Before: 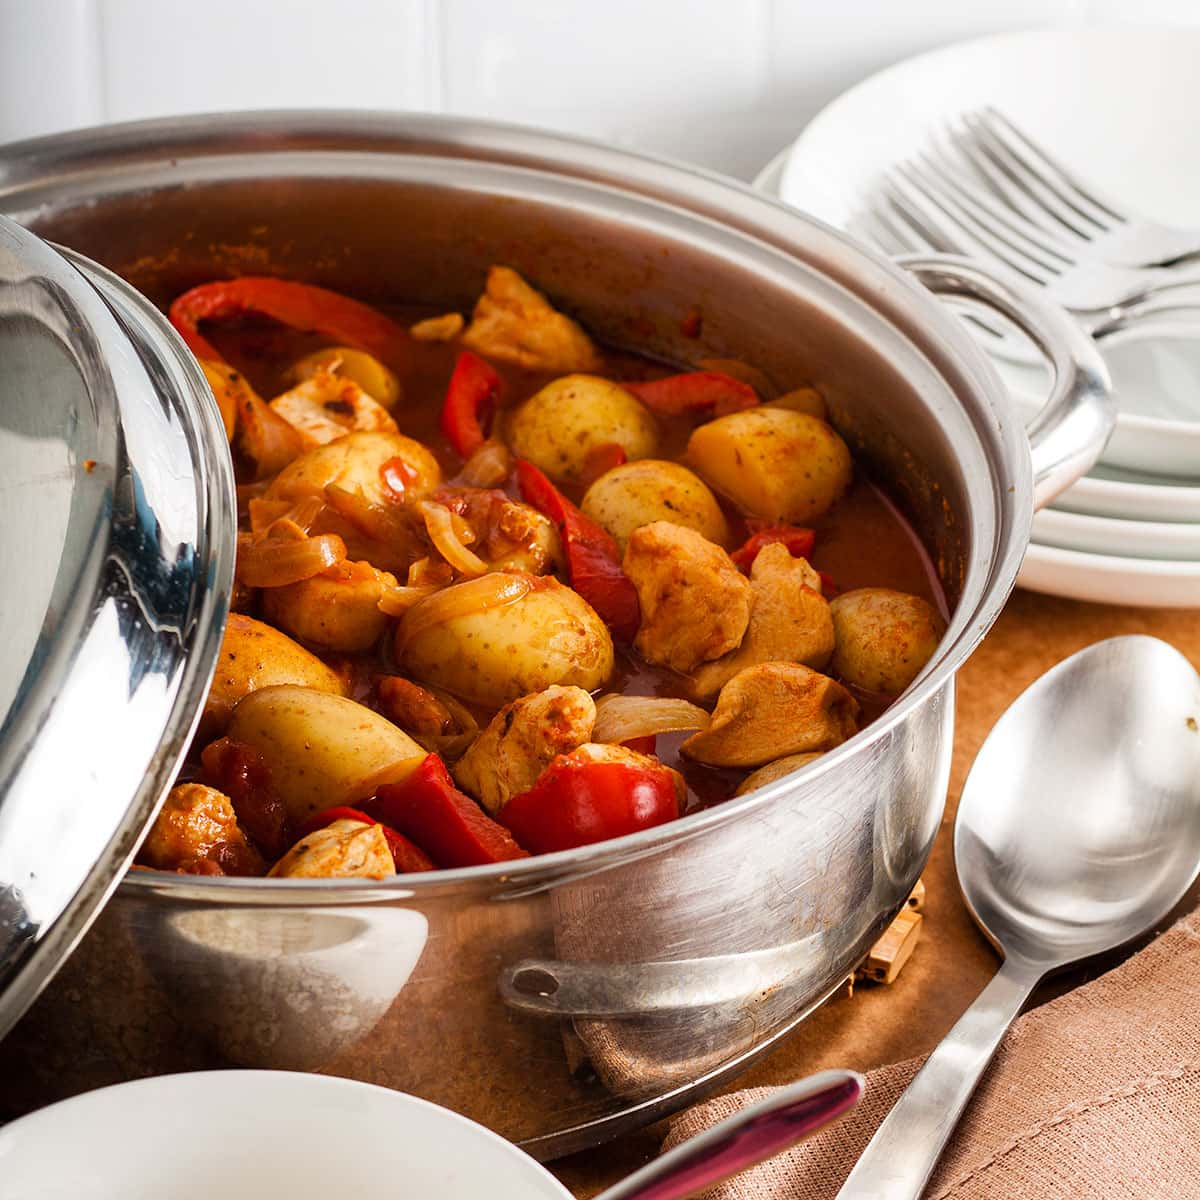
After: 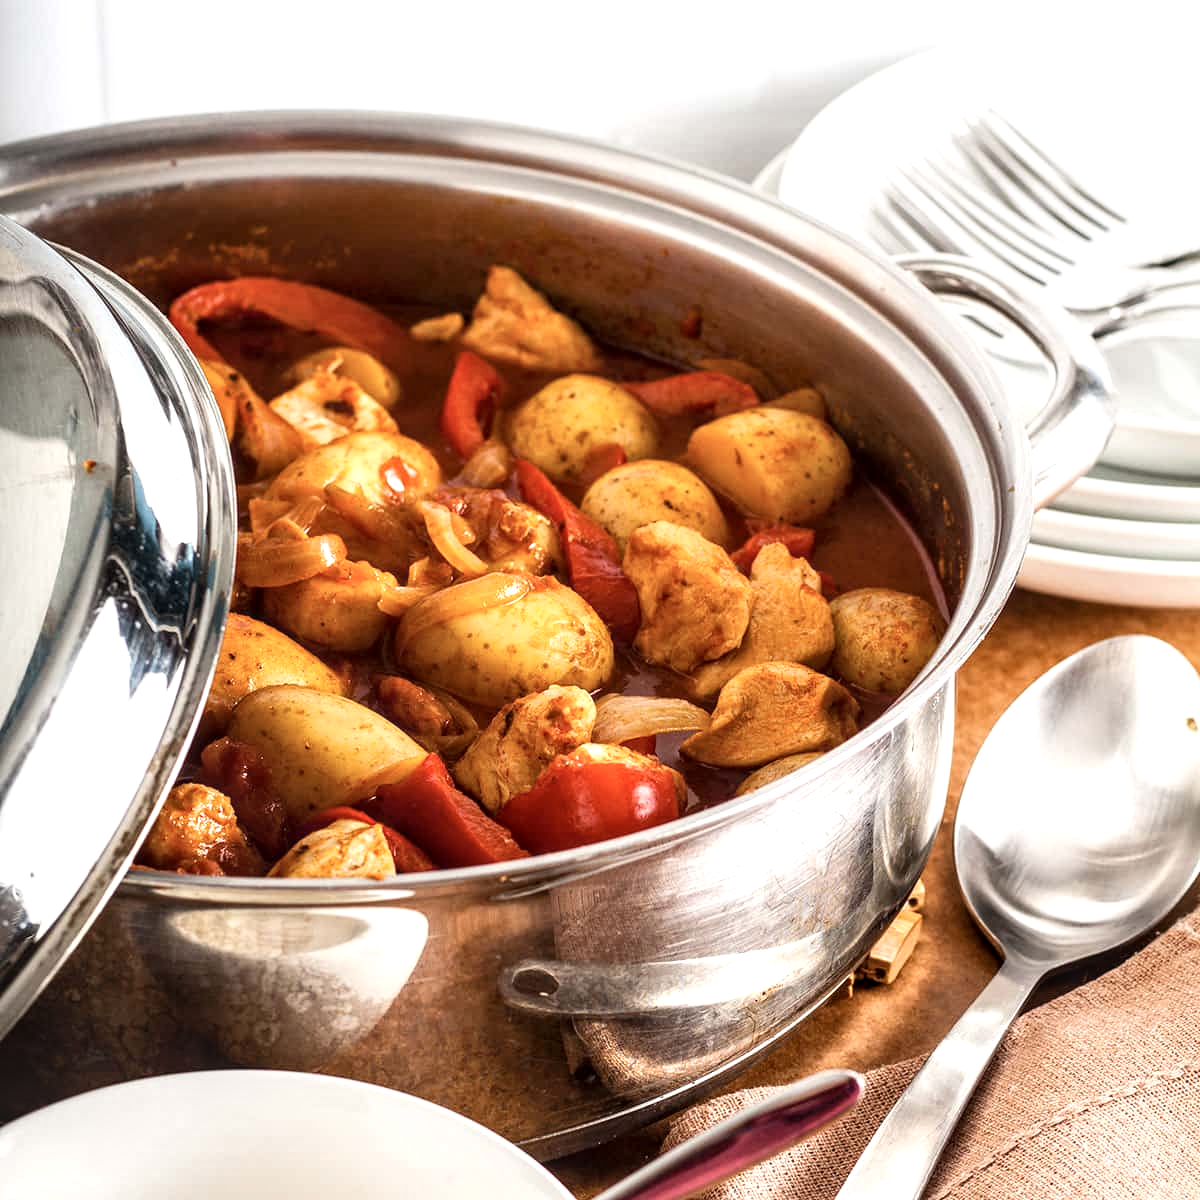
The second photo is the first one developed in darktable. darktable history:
contrast brightness saturation: contrast 0.11, saturation -0.17
local contrast: detail 130%
exposure: black level correction 0.001, exposure 0.5 EV, compensate exposure bias true, compensate highlight preservation false
